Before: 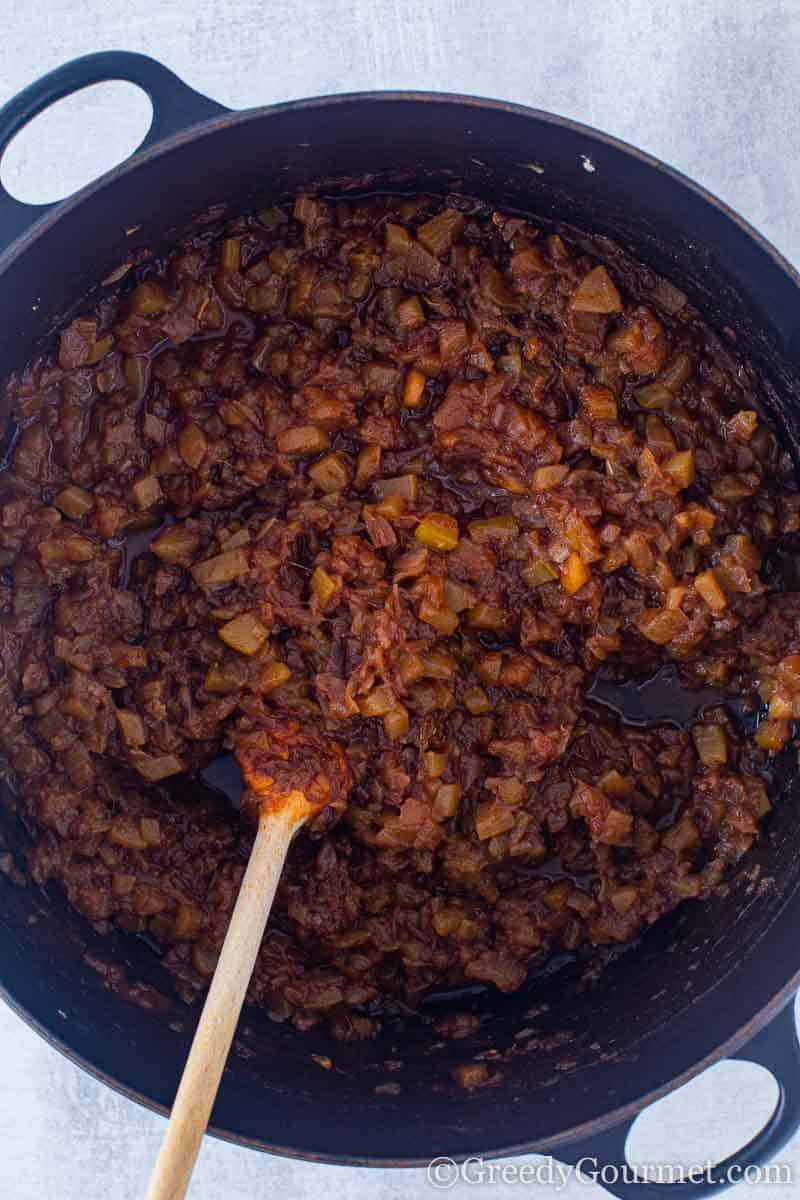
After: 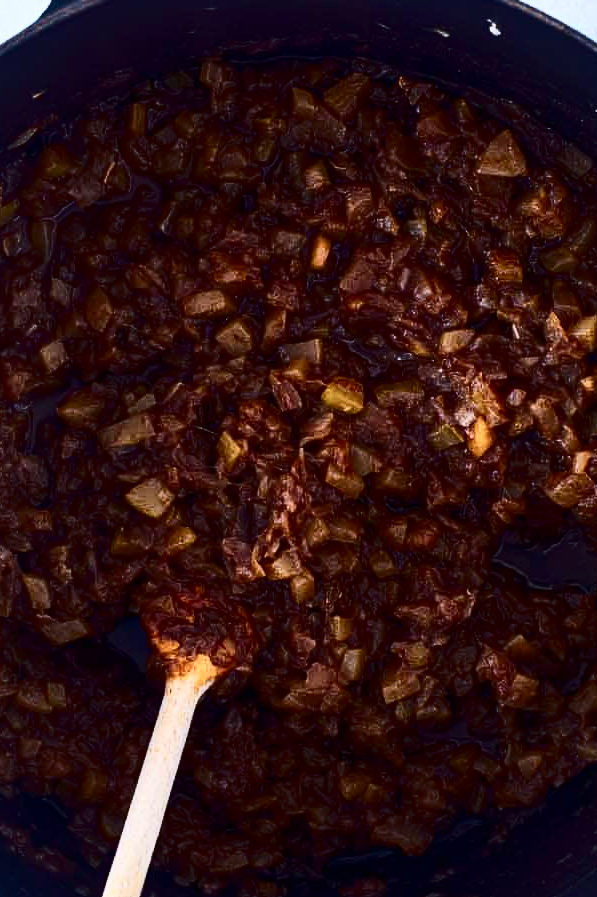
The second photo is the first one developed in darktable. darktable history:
white balance: red 0.984, blue 1.059
contrast brightness saturation: contrast 0.5, saturation -0.1
crop and rotate: left 11.831%, top 11.346%, right 13.429%, bottom 13.899%
